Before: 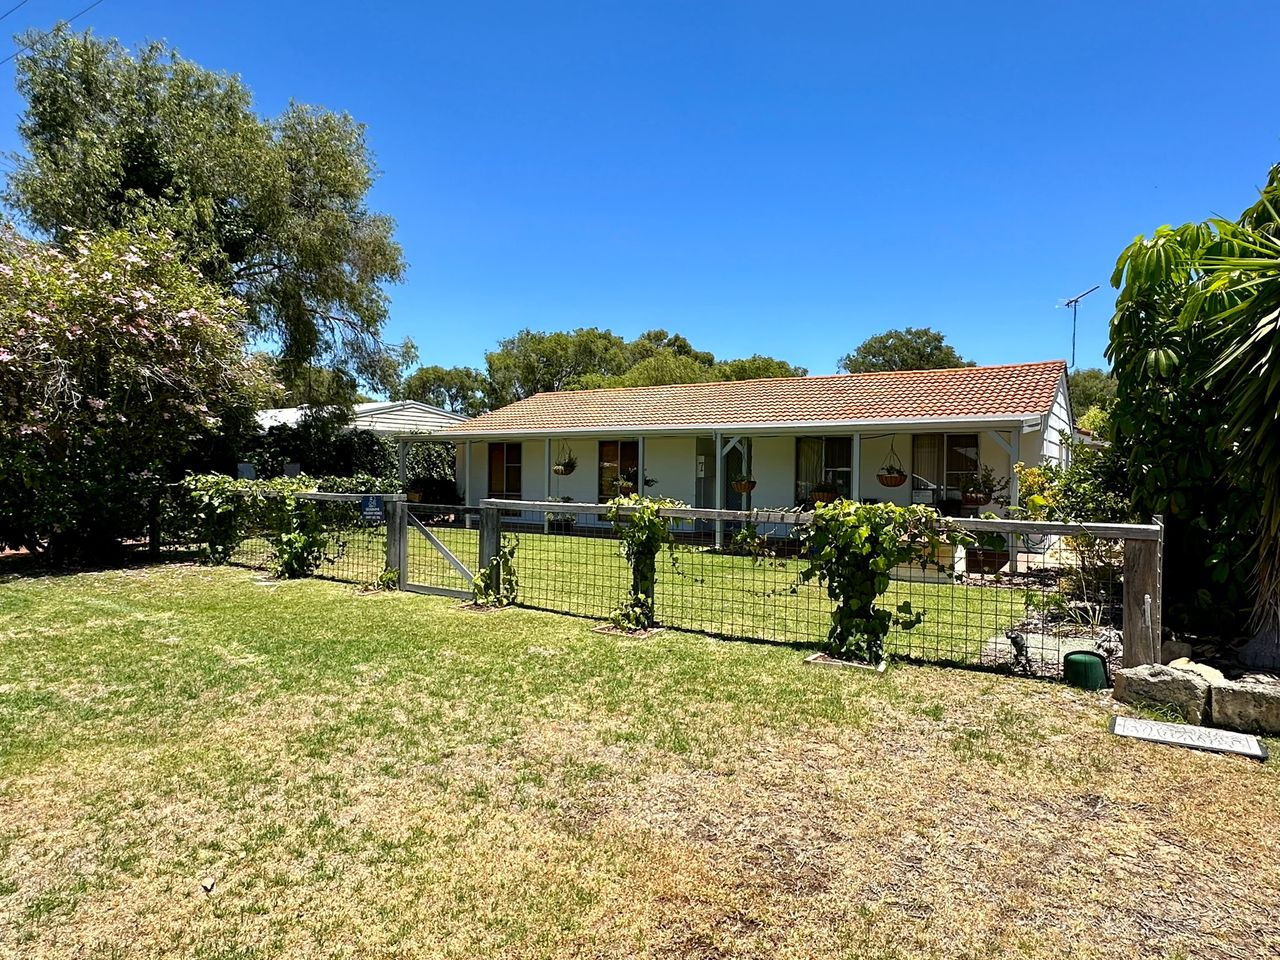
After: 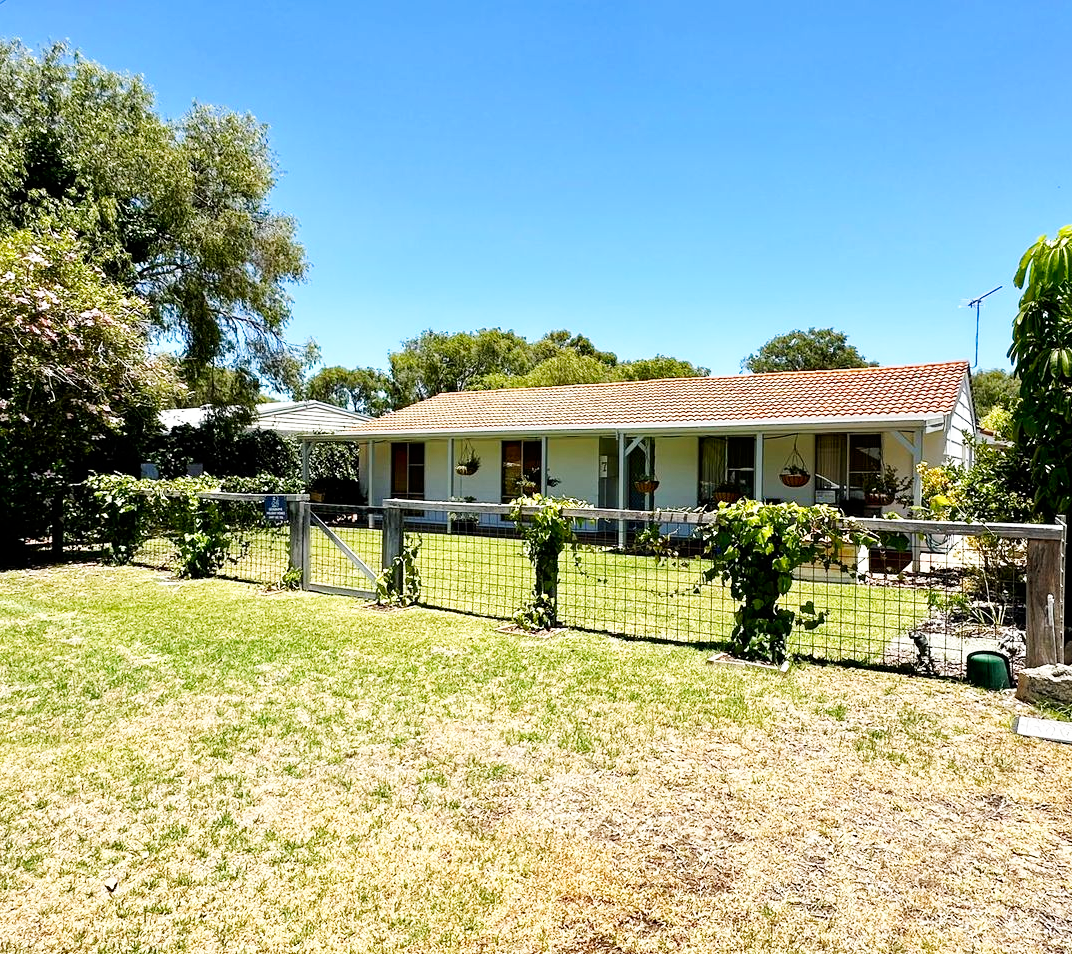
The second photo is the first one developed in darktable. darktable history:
tone equalizer: on, module defaults
base curve: curves: ch0 [(0, 0) (0.005, 0.002) (0.15, 0.3) (0.4, 0.7) (0.75, 0.95) (1, 1)], preserve colors none
crop: left 7.598%, right 7.873%
